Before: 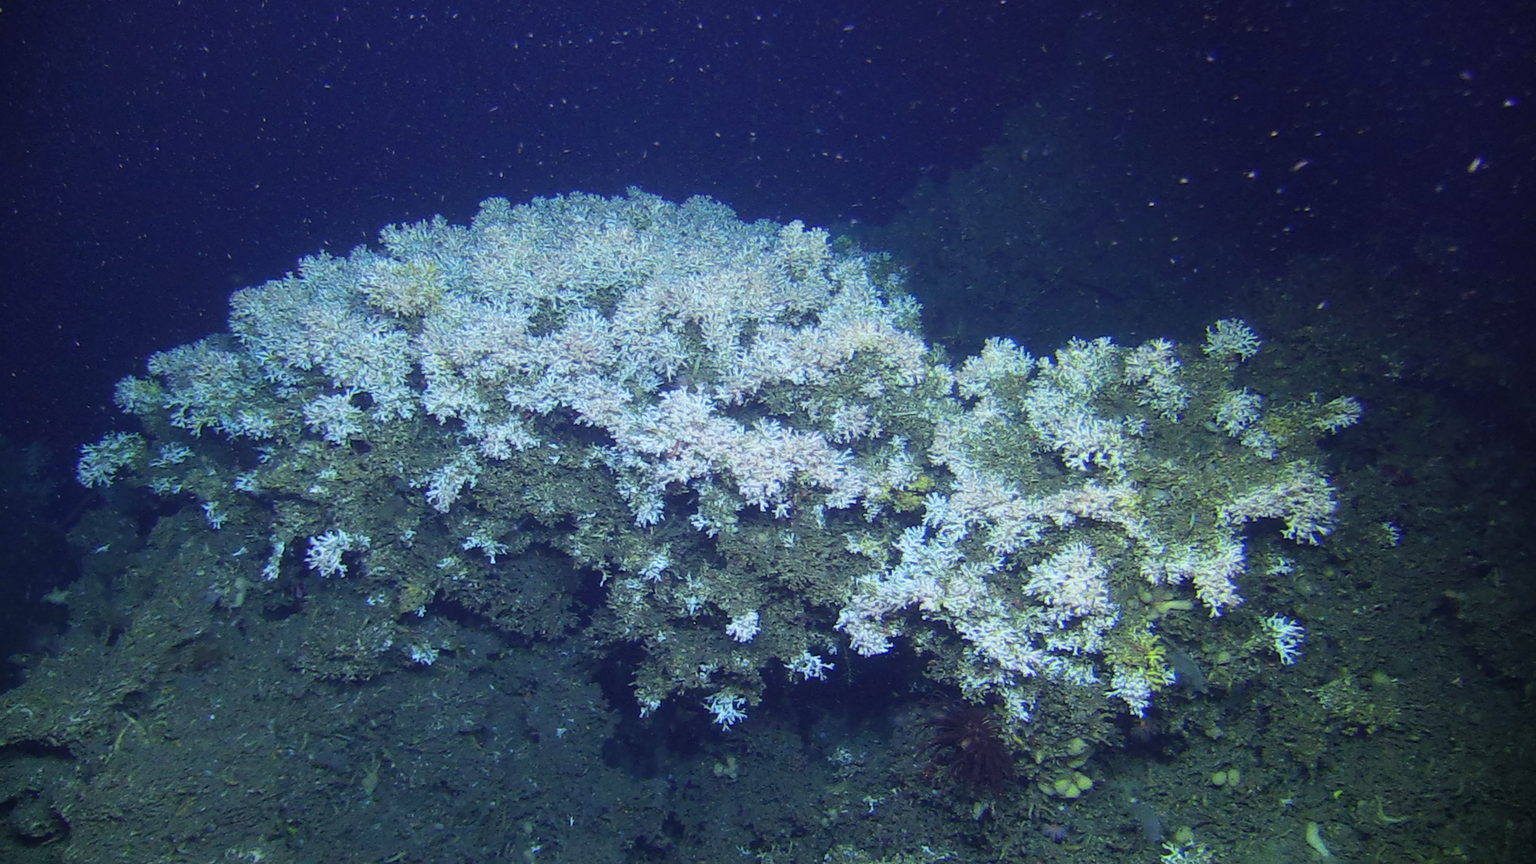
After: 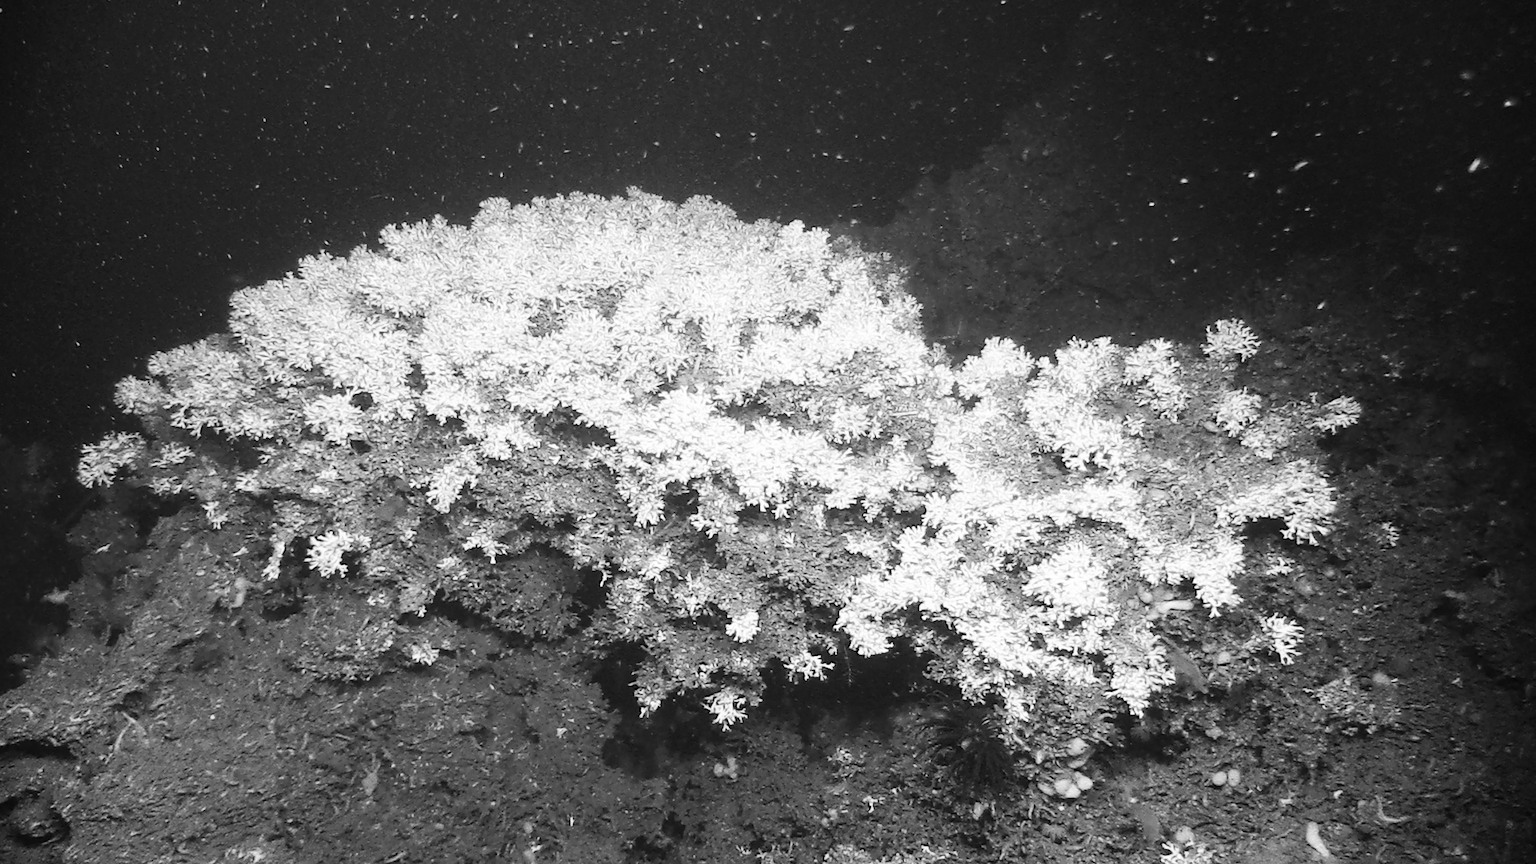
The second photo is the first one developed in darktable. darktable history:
base curve: curves: ch0 [(0, 0.003) (0.001, 0.002) (0.006, 0.004) (0.02, 0.022) (0.048, 0.086) (0.094, 0.234) (0.162, 0.431) (0.258, 0.629) (0.385, 0.8) (0.548, 0.918) (0.751, 0.988) (1, 1)], preserve colors none
monochrome: on, module defaults
